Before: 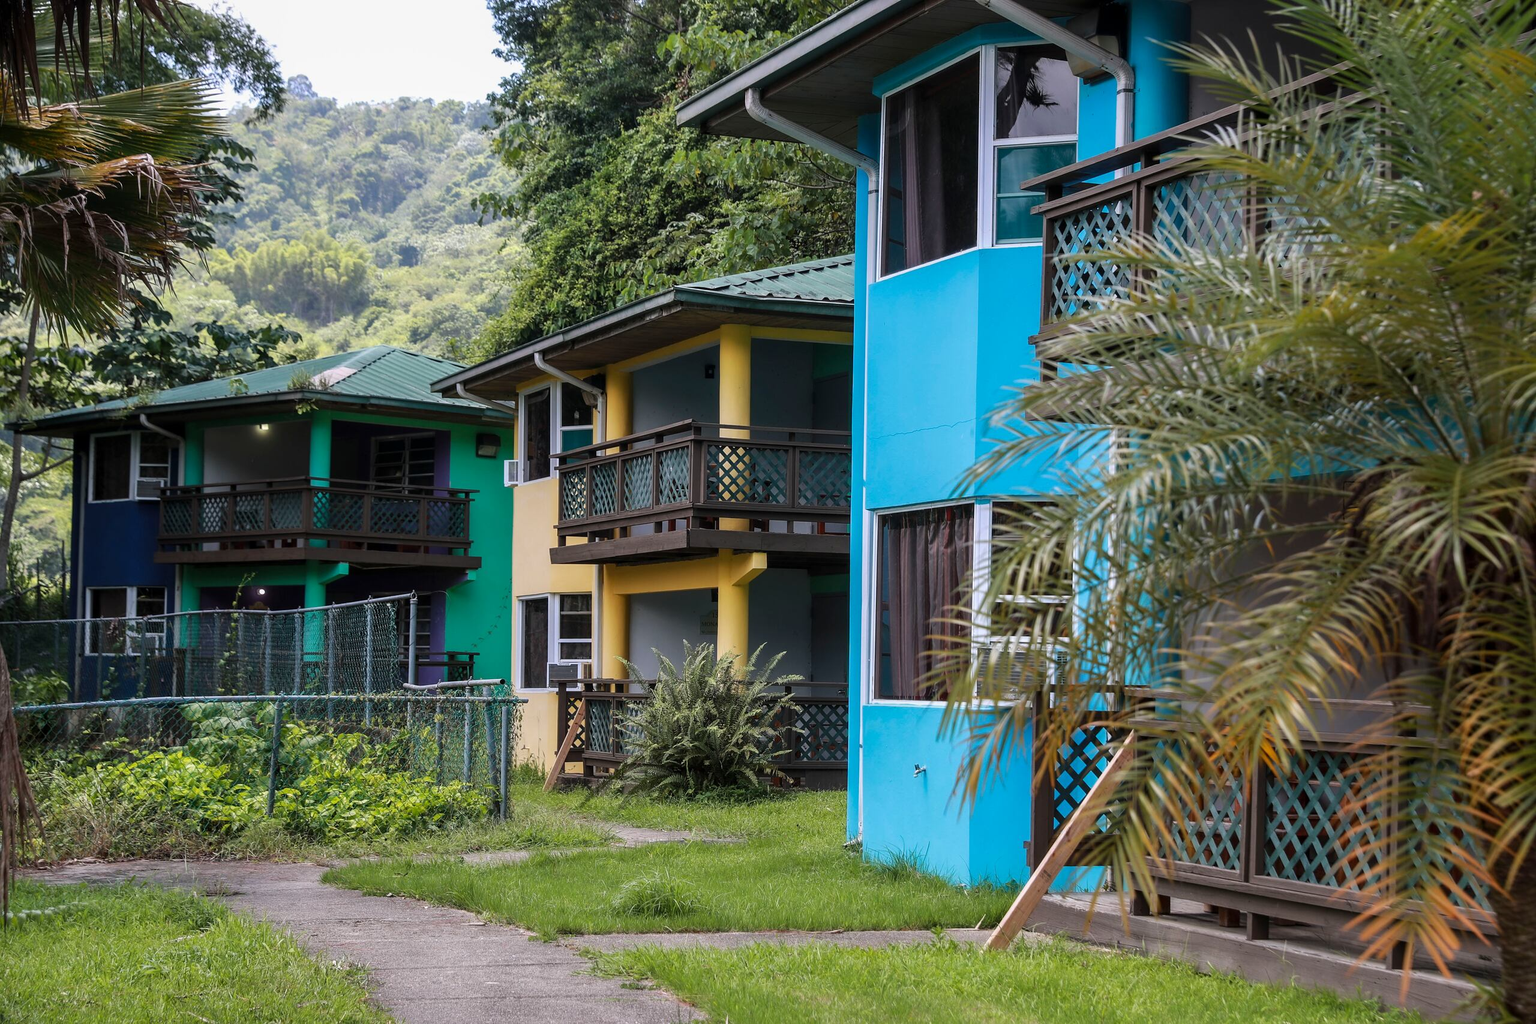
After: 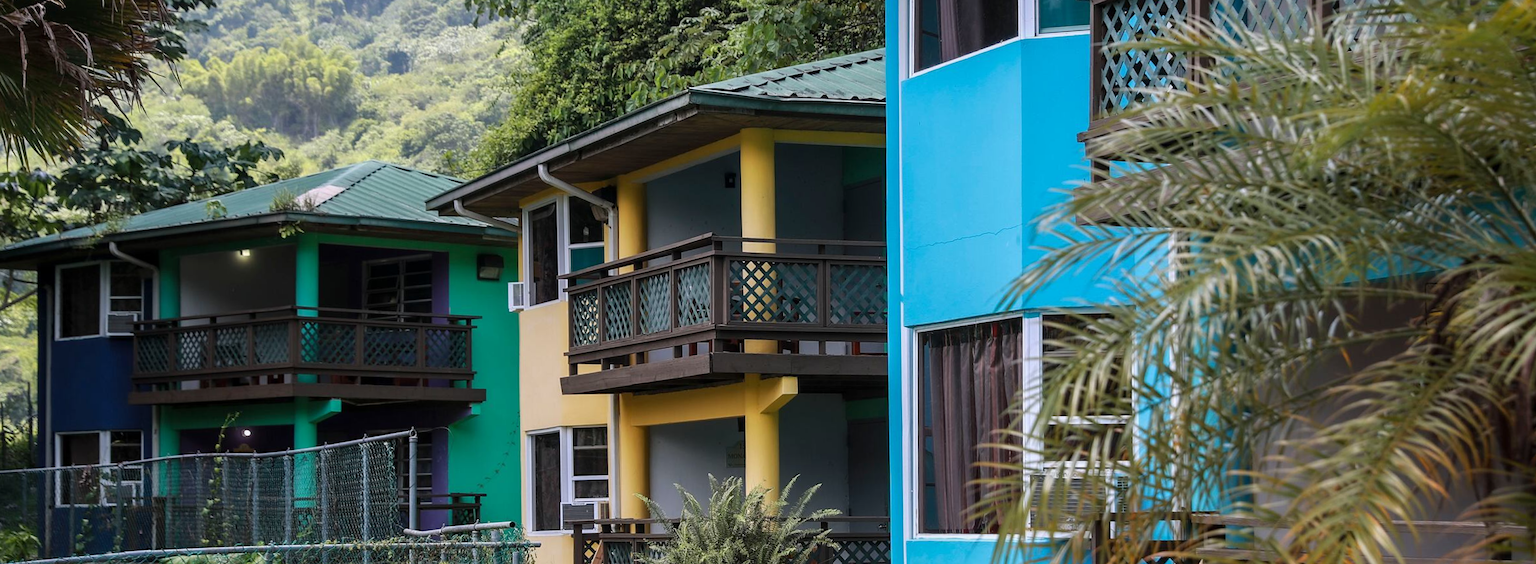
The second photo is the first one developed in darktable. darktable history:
rotate and perspective: rotation -1.42°, crop left 0.016, crop right 0.984, crop top 0.035, crop bottom 0.965
crop: left 1.744%, top 19.225%, right 5.069%, bottom 28.357%
